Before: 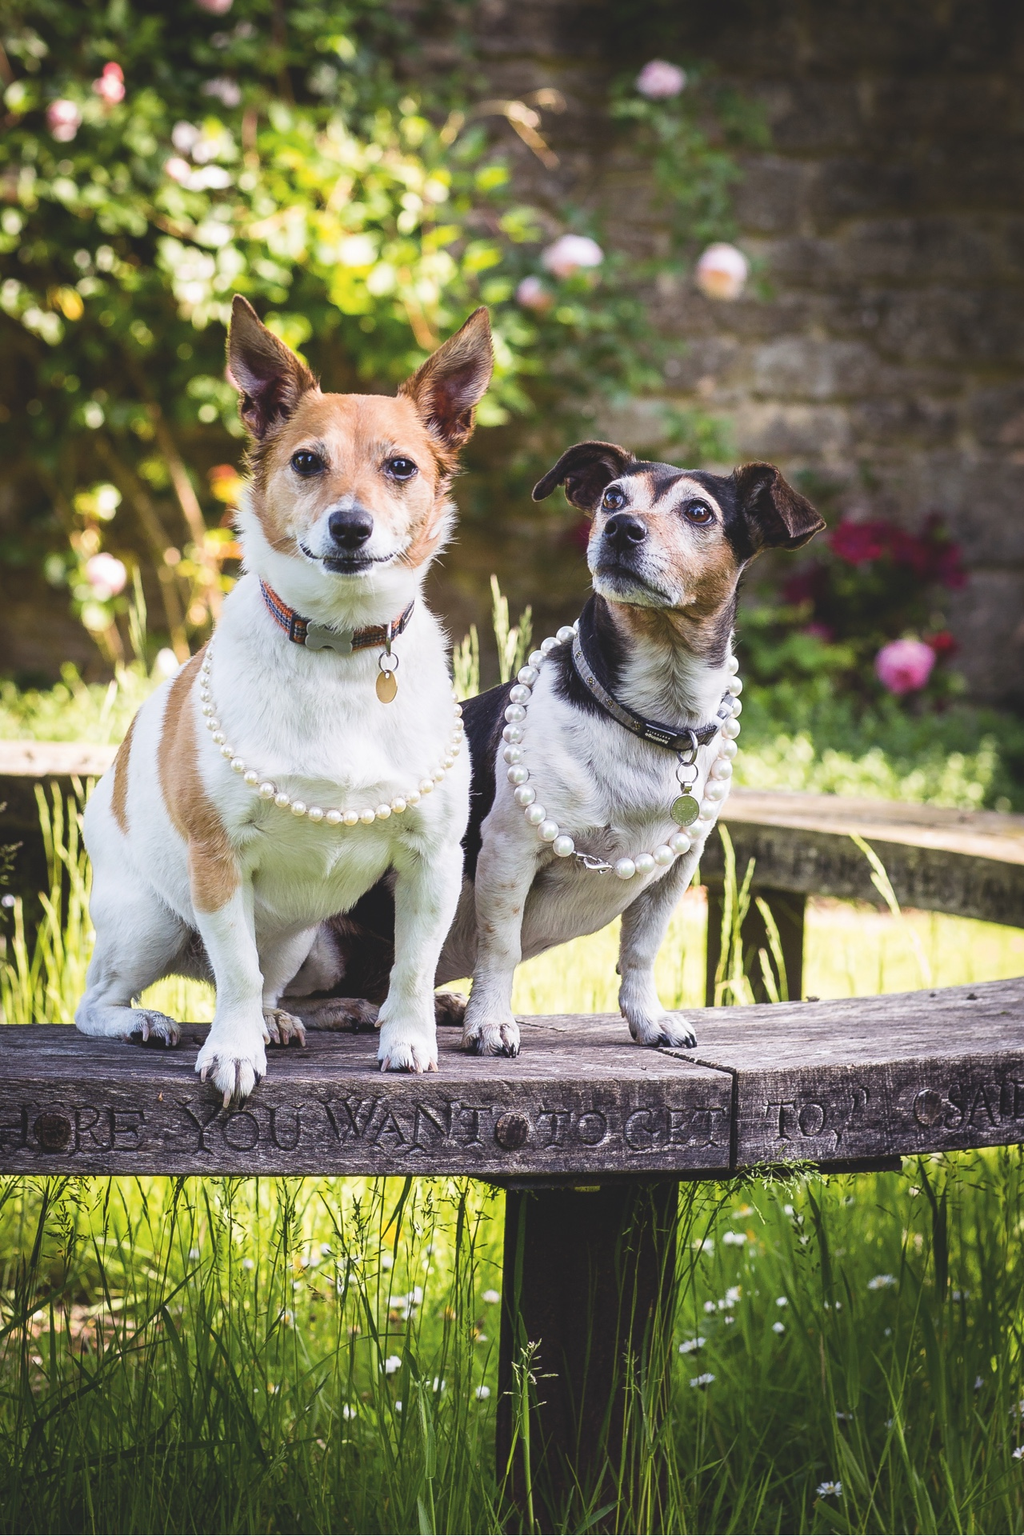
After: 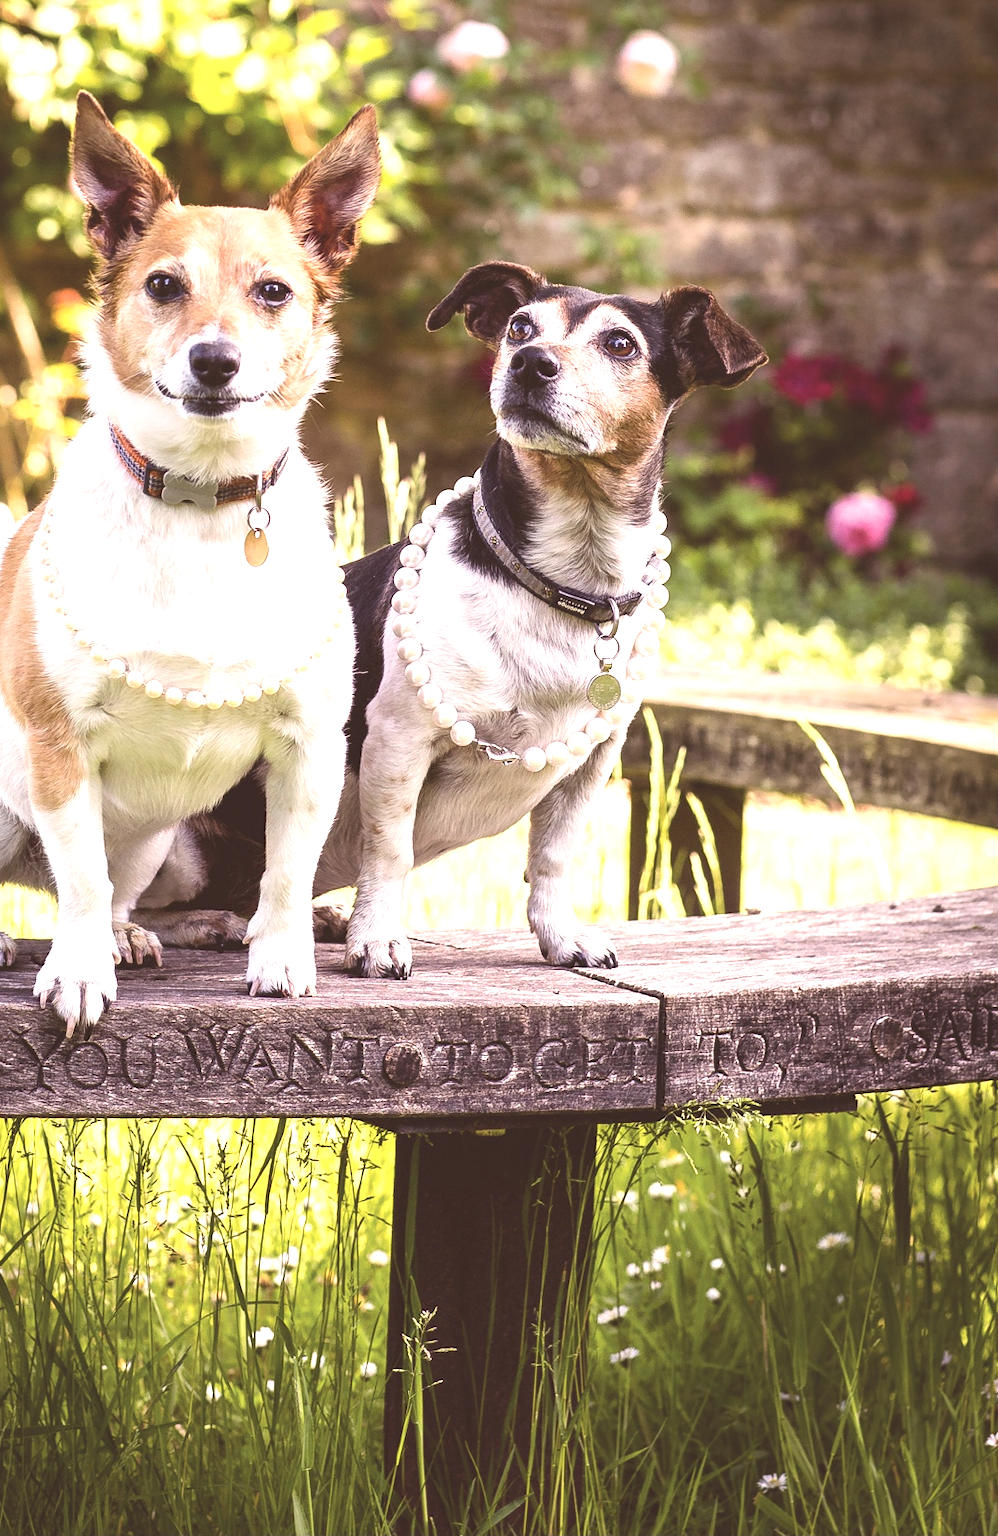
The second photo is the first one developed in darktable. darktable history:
color correction: highlights a* 10.23, highlights b* 9.68, shadows a* 8.78, shadows b* 7.93, saturation 0.812
exposure: exposure 0.769 EV, compensate highlight preservation false
crop: left 16.296%, top 14.126%
